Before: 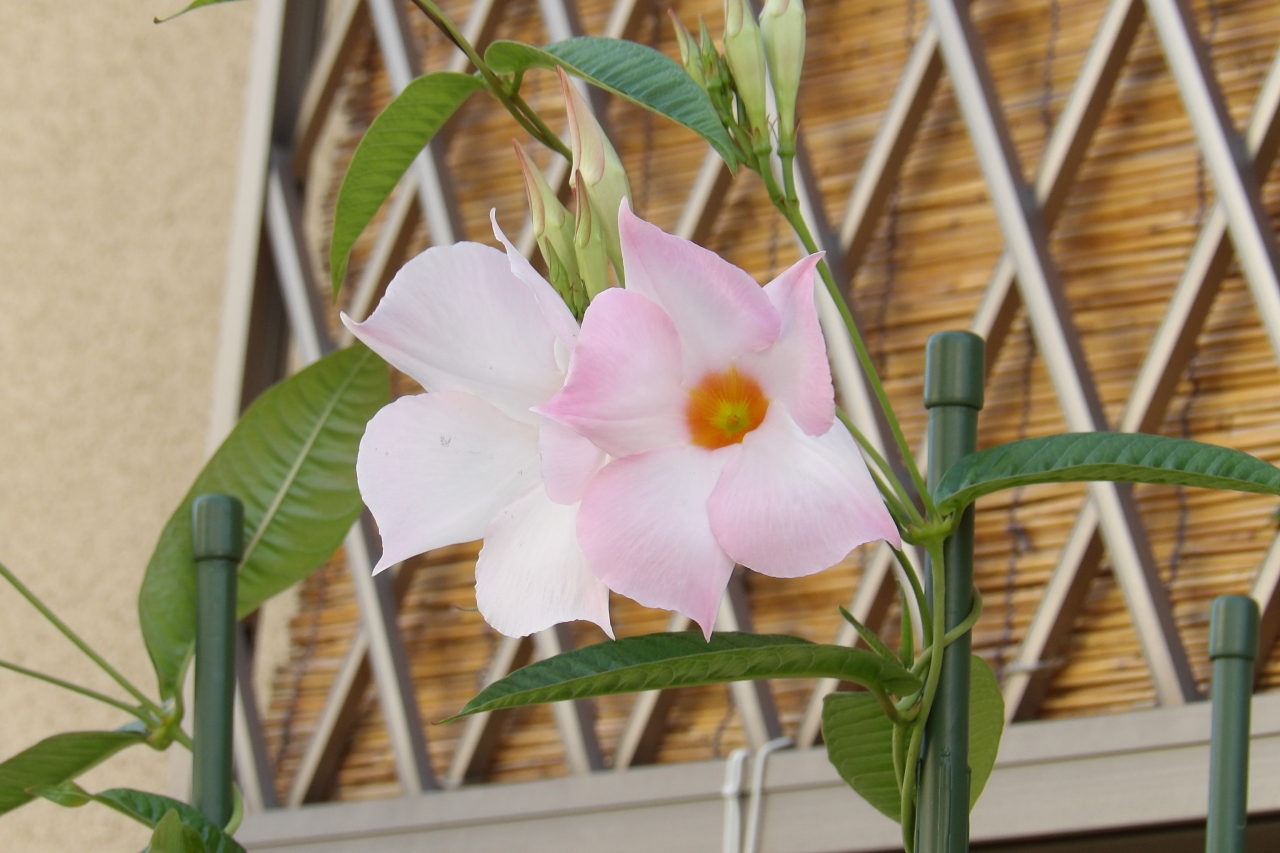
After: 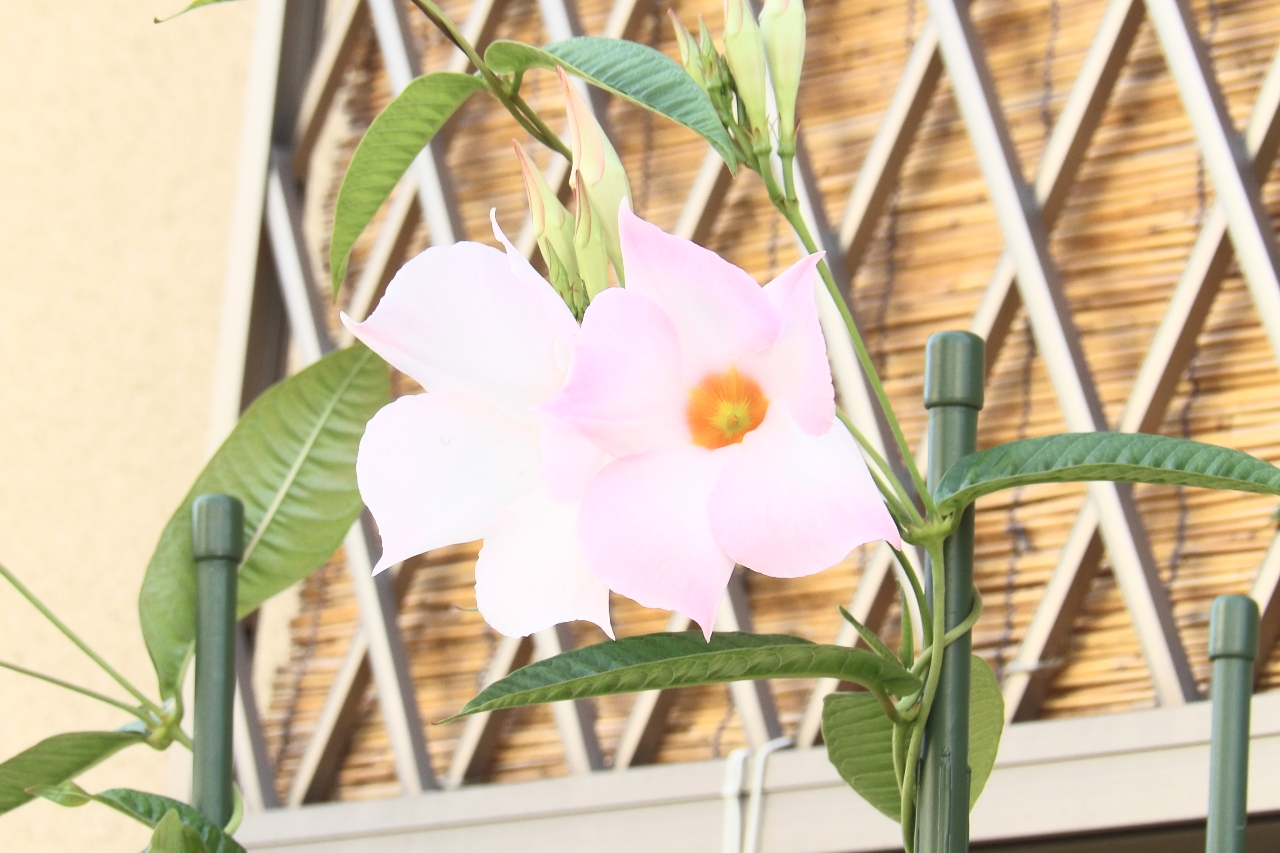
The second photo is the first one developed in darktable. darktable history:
contrast brightness saturation: contrast 0.388, brightness 0.528
